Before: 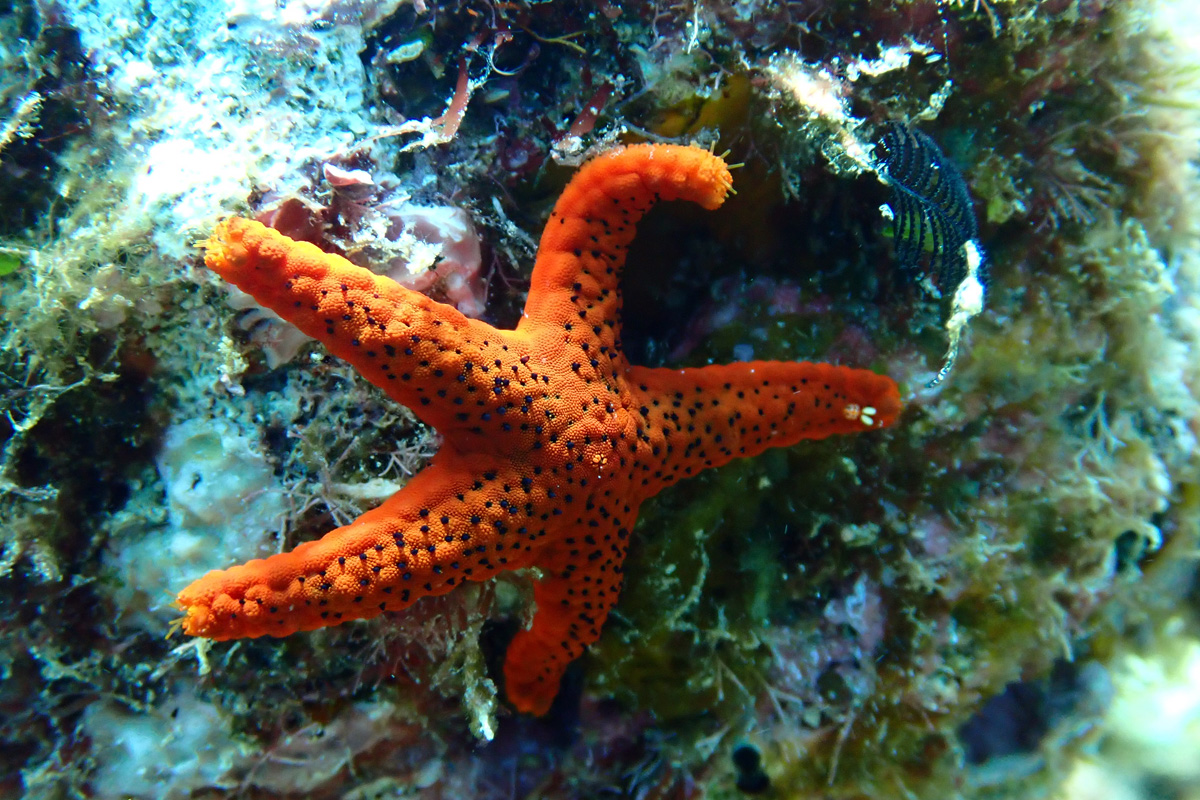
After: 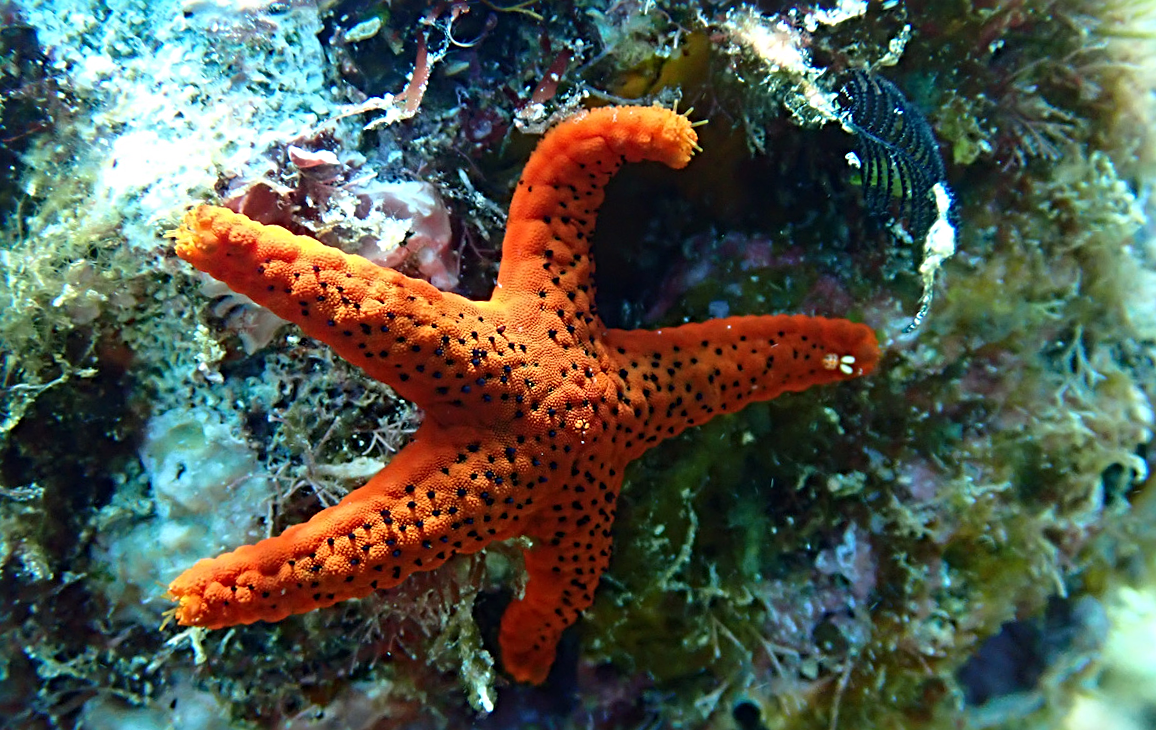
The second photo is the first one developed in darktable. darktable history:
sharpen: radius 4
rotate and perspective: rotation -3.52°, crop left 0.036, crop right 0.964, crop top 0.081, crop bottom 0.919
